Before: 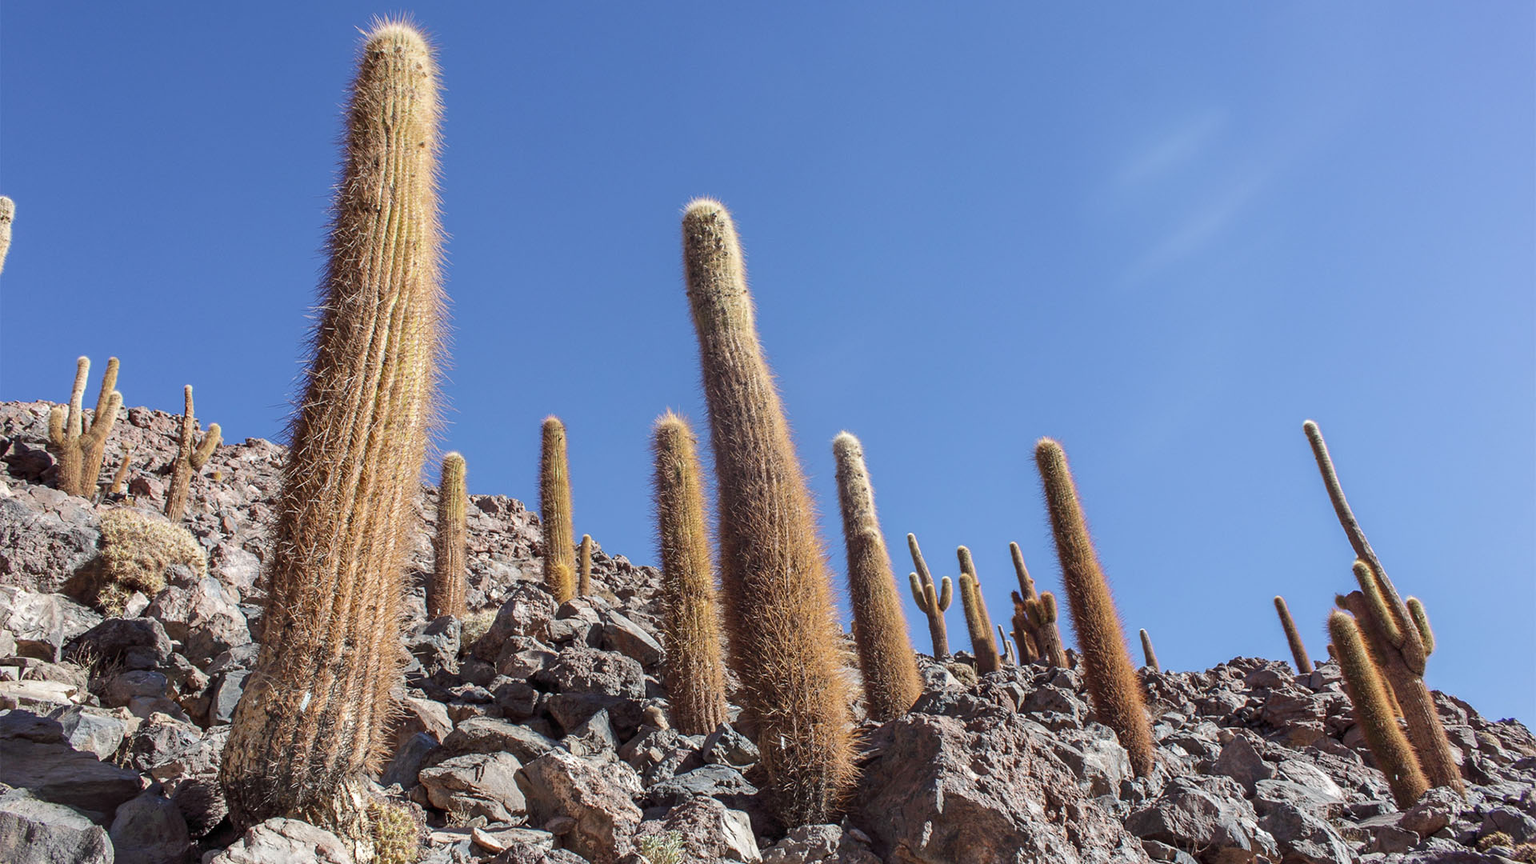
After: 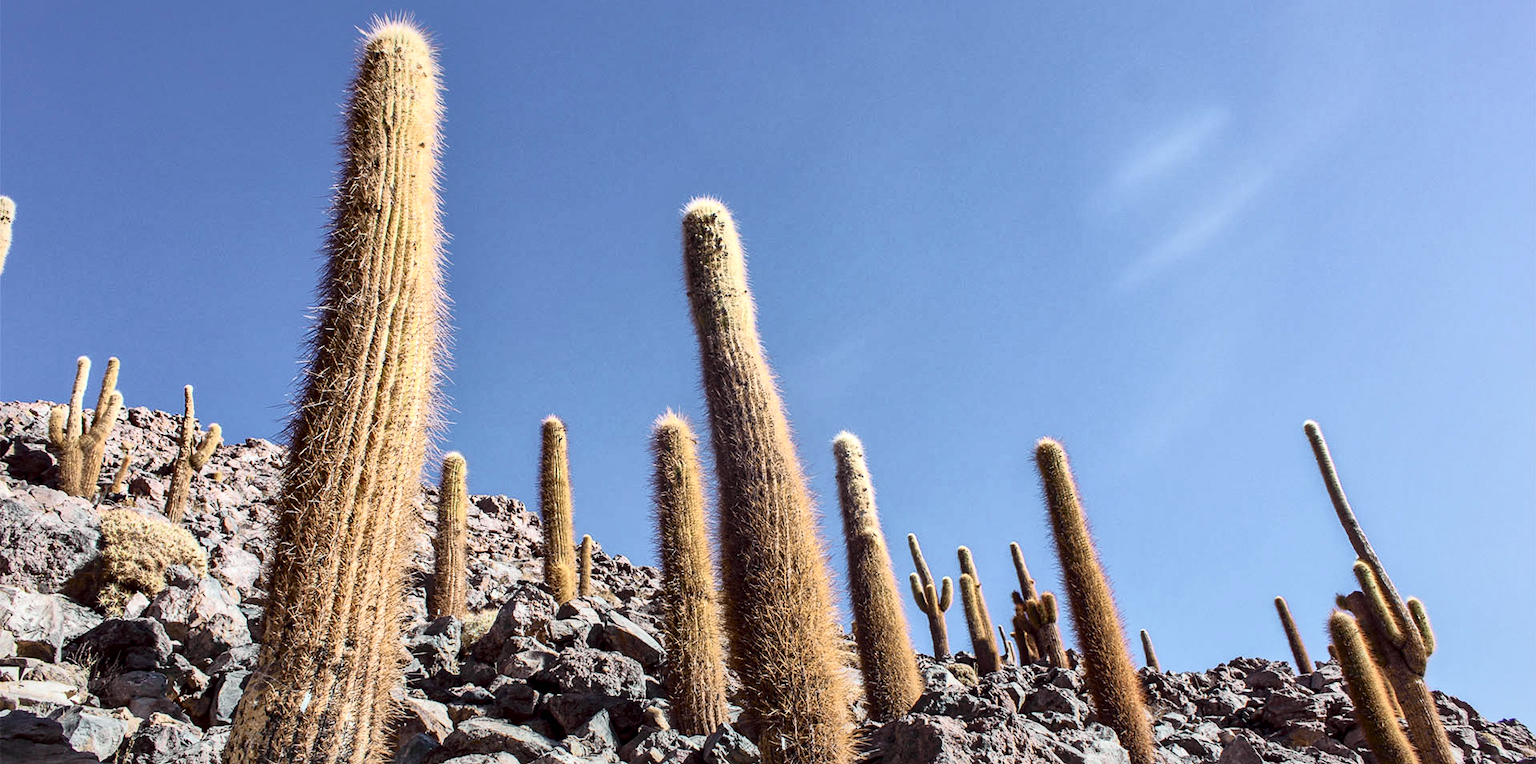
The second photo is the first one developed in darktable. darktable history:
tone curve: curves: ch0 [(0, 0.008) (0.081, 0.044) (0.177, 0.123) (0.283, 0.253) (0.416, 0.449) (0.495, 0.524) (0.661, 0.756) (0.796, 0.859) (1, 0.951)]; ch1 [(0, 0) (0.161, 0.092) (0.35, 0.33) (0.392, 0.392) (0.427, 0.426) (0.479, 0.472) (0.505, 0.5) (0.521, 0.524) (0.567, 0.564) (0.583, 0.588) (0.625, 0.627) (0.678, 0.733) (1, 1)]; ch2 [(0, 0) (0.346, 0.362) (0.404, 0.427) (0.502, 0.499) (0.531, 0.523) (0.544, 0.561) (0.58, 0.59) (0.629, 0.642) (0.717, 0.678) (1, 1)], color space Lab, independent channels, preserve colors none
crop and rotate: top 0%, bottom 11.49%
local contrast: mode bilateral grid, contrast 20, coarseness 50, detail 171%, midtone range 0.2
